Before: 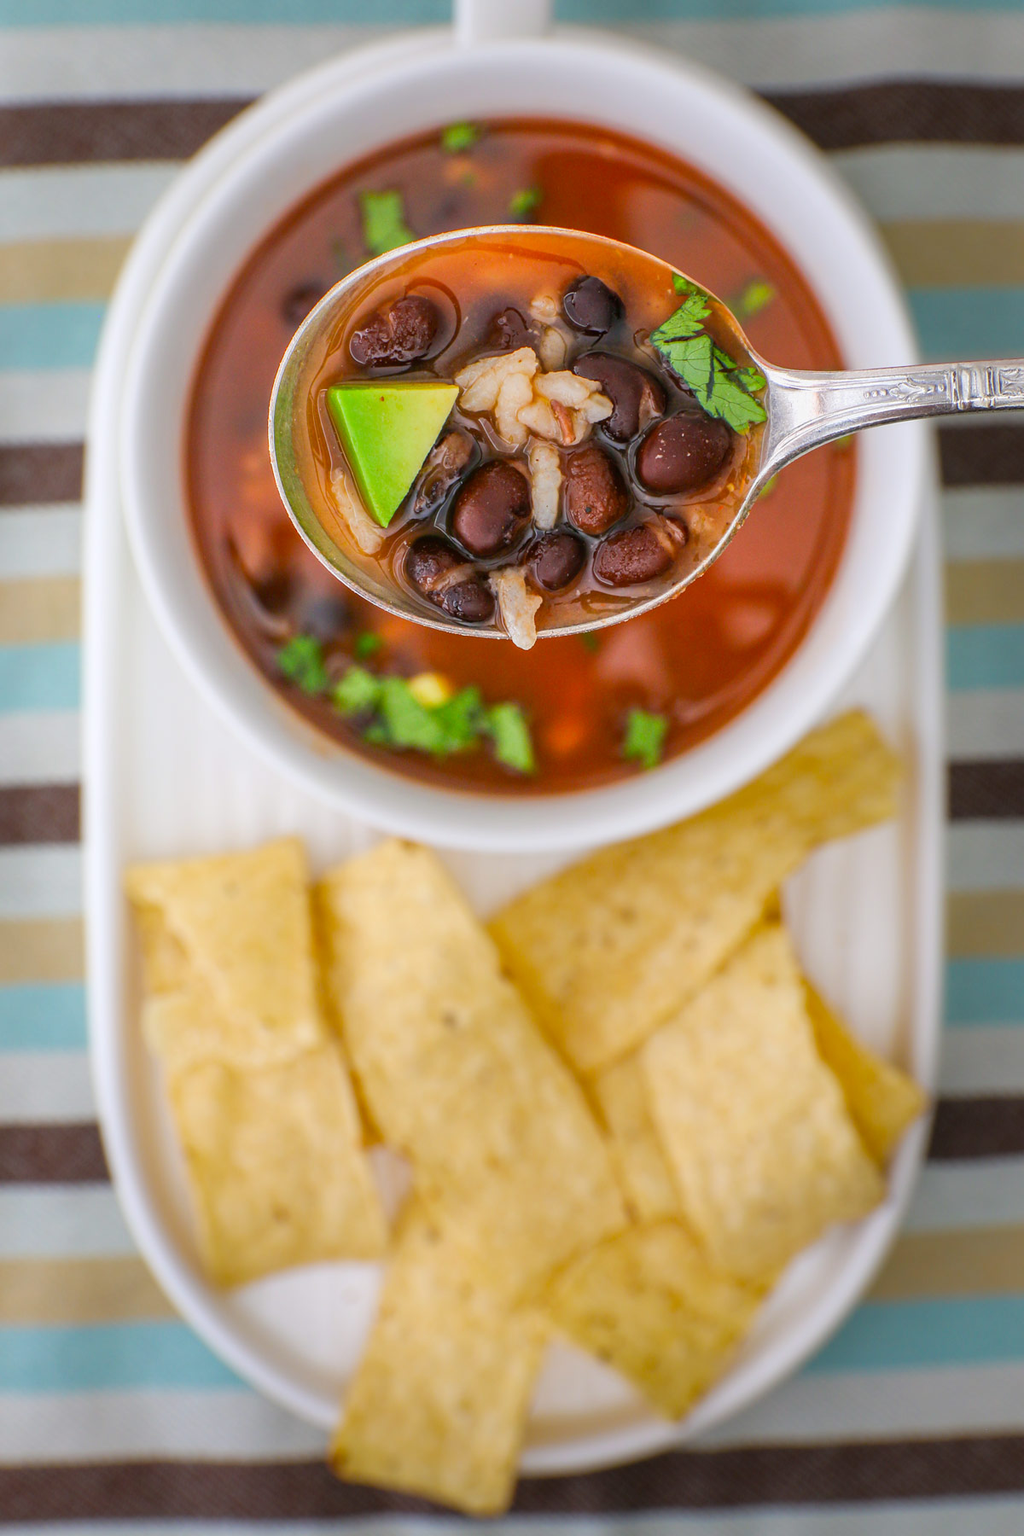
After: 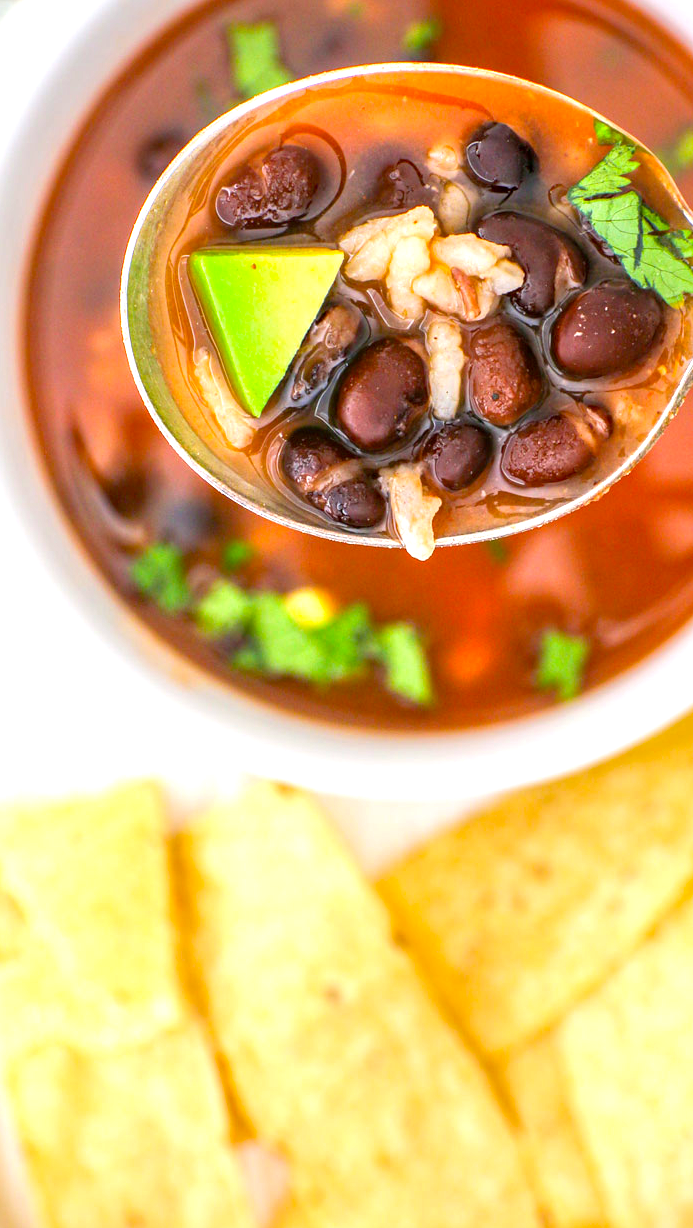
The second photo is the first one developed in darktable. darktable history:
crop: left 16.202%, top 11.208%, right 26.045%, bottom 20.557%
haze removal: compatibility mode true, adaptive false
exposure: black level correction 0.001, exposure 0.955 EV, compensate exposure bias true, compensate highlight preservation false
